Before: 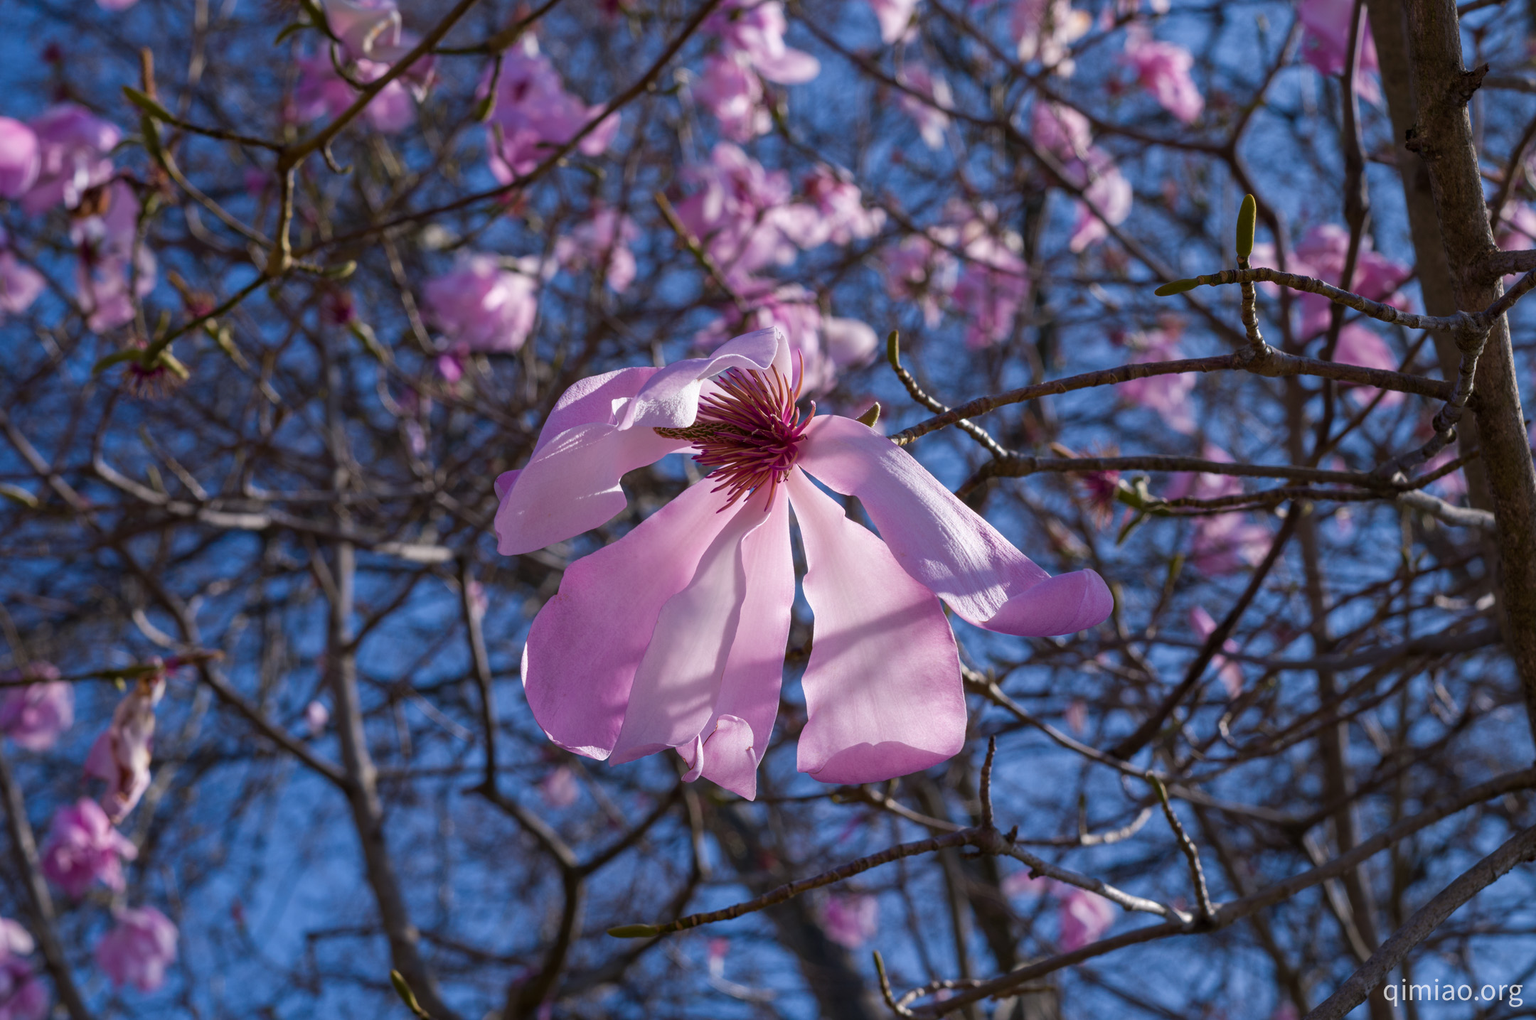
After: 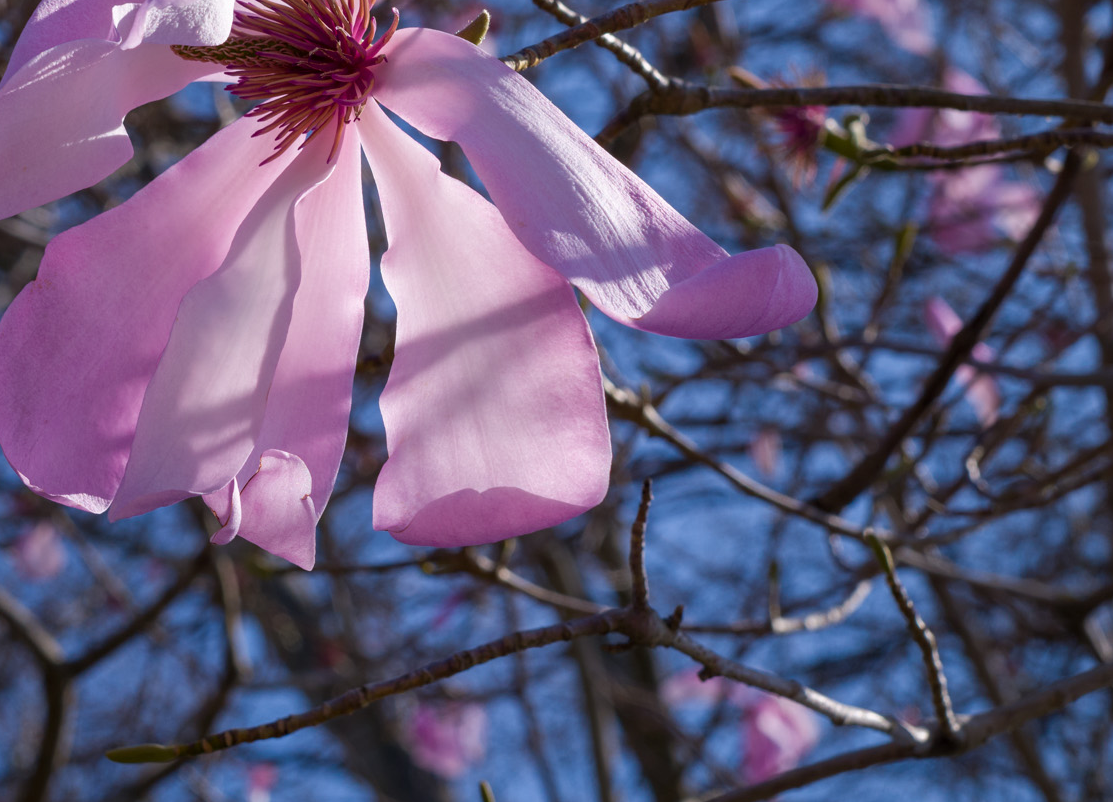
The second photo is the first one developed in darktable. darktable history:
crop: left 34.644%, top 38.775%, right 13.799%, bottom 5.289%
